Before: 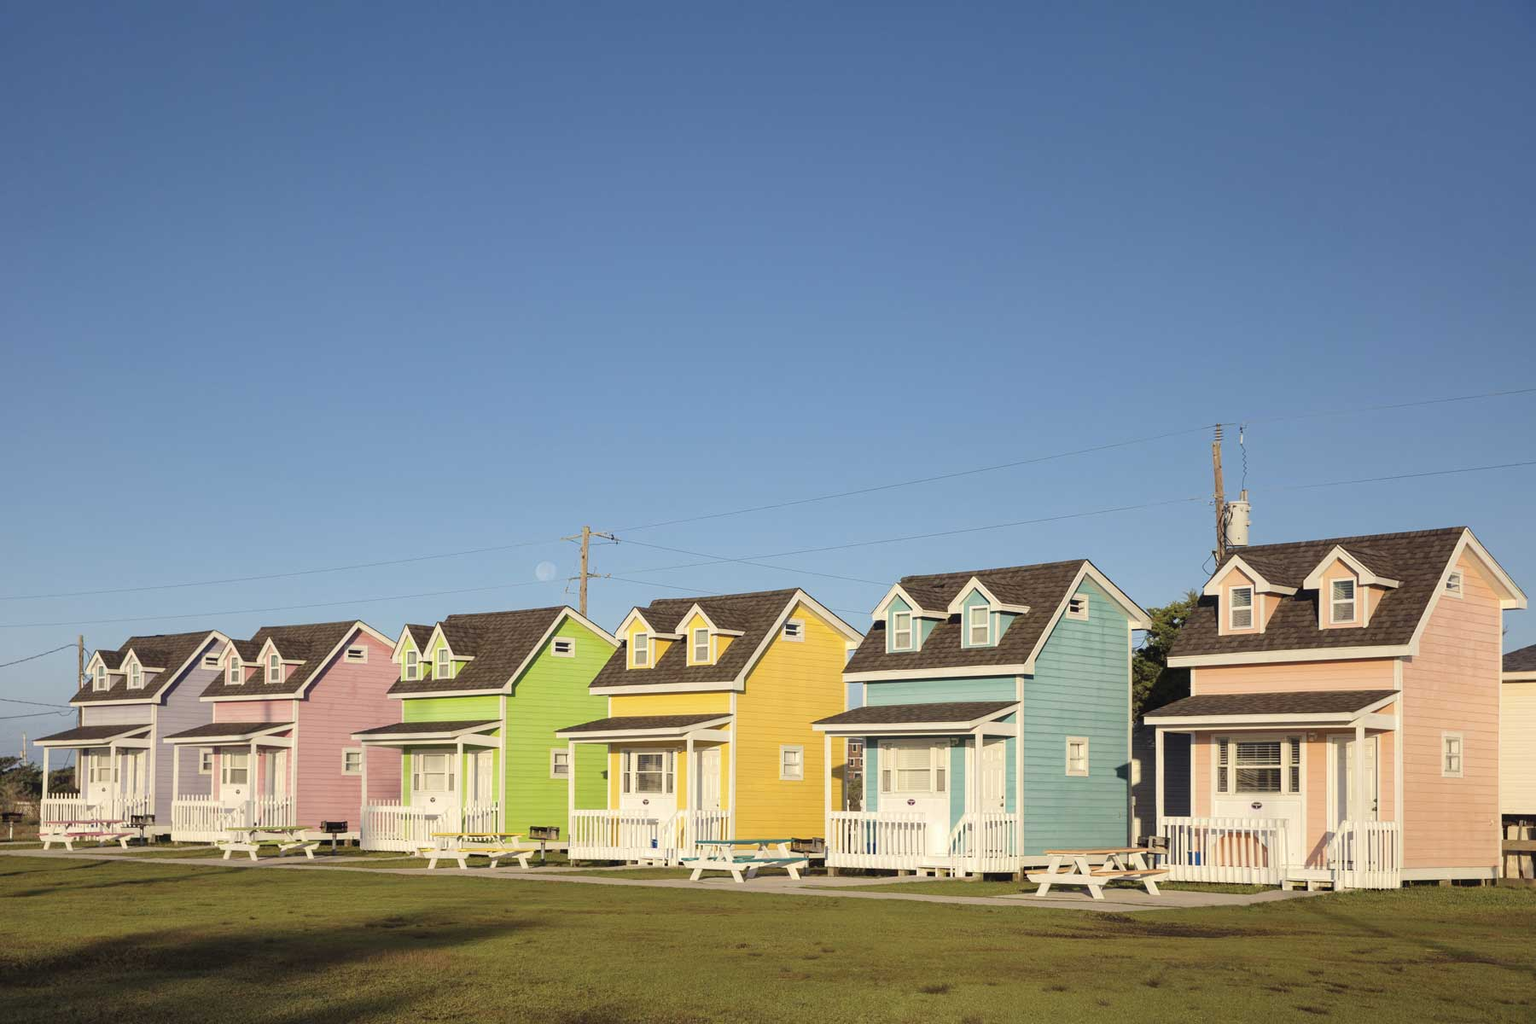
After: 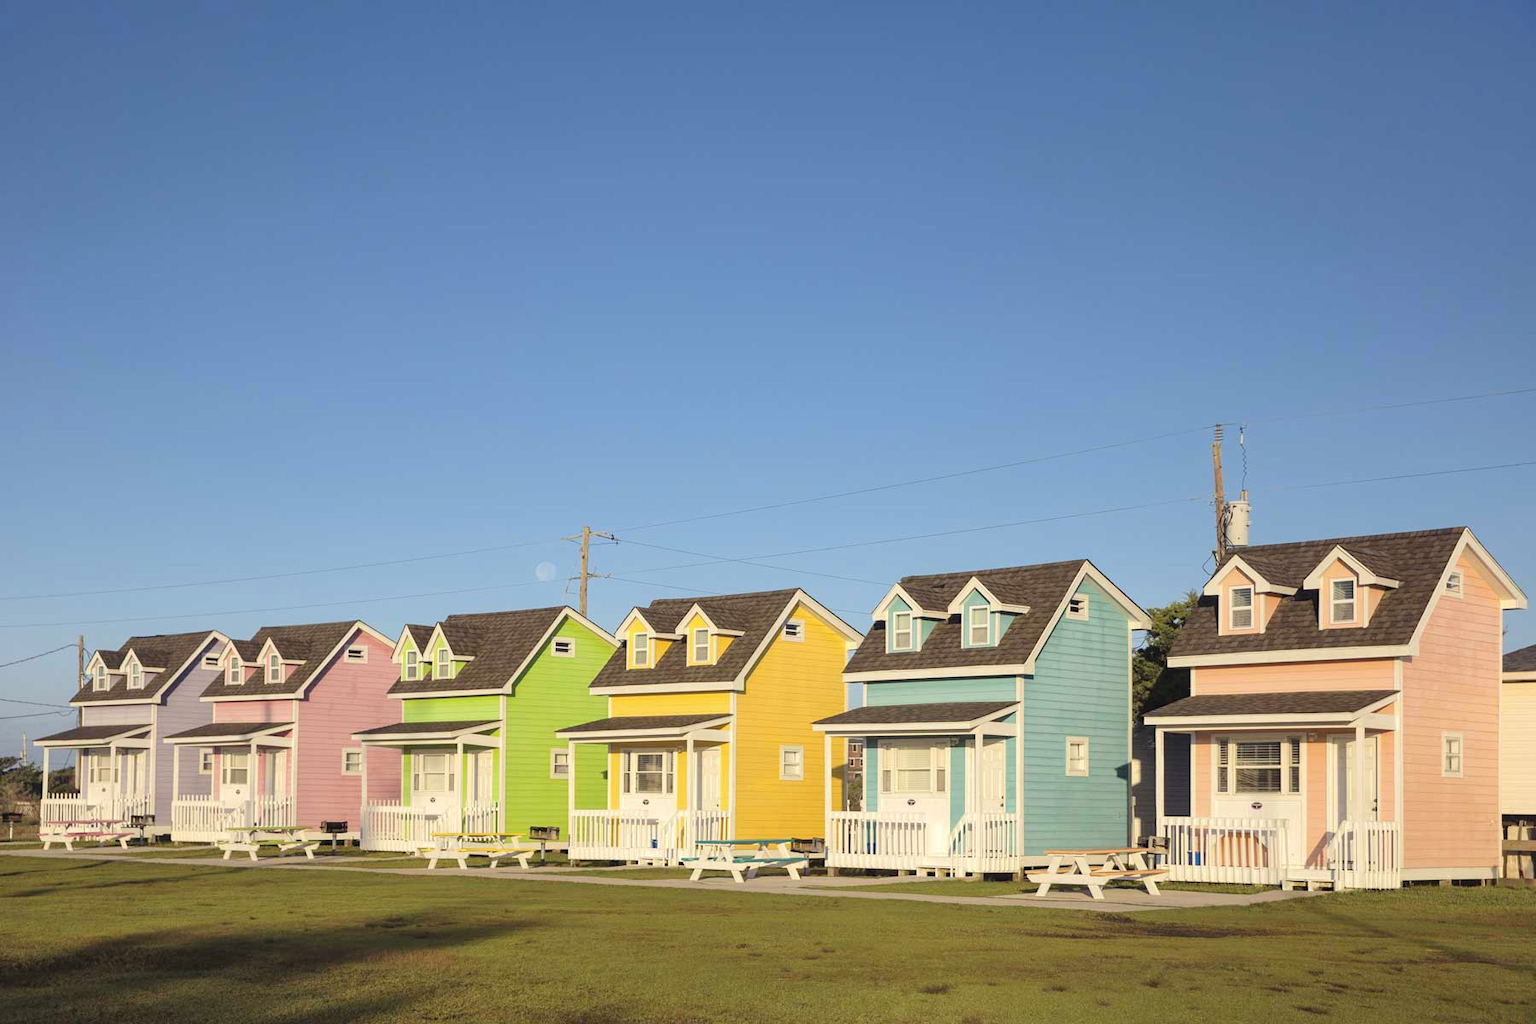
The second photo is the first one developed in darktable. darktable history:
base curve: curves: ch0 [(0, 0) (0.472, 0.455) (1, 1)], preserve colors none
contrast brightness saturation: contrast 0.03, brightness 0.06, saturation 0.13
